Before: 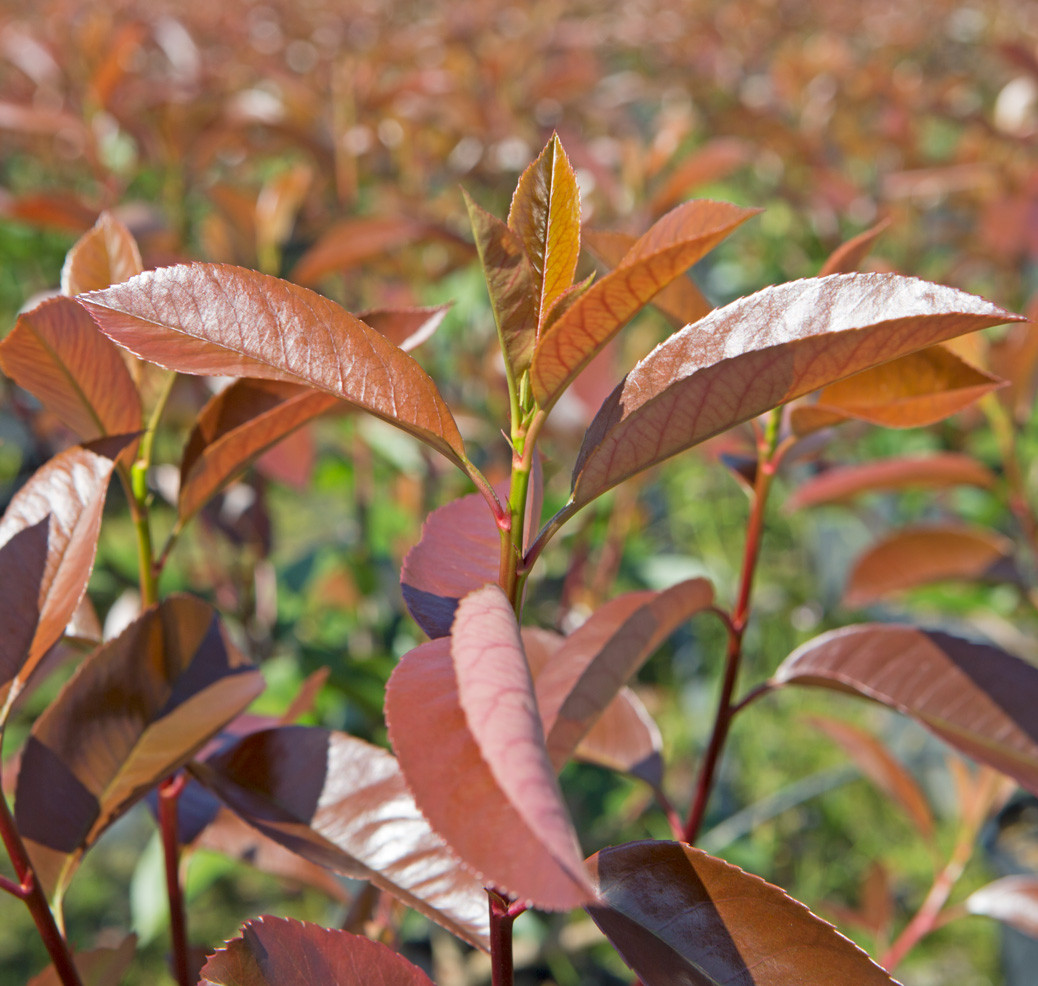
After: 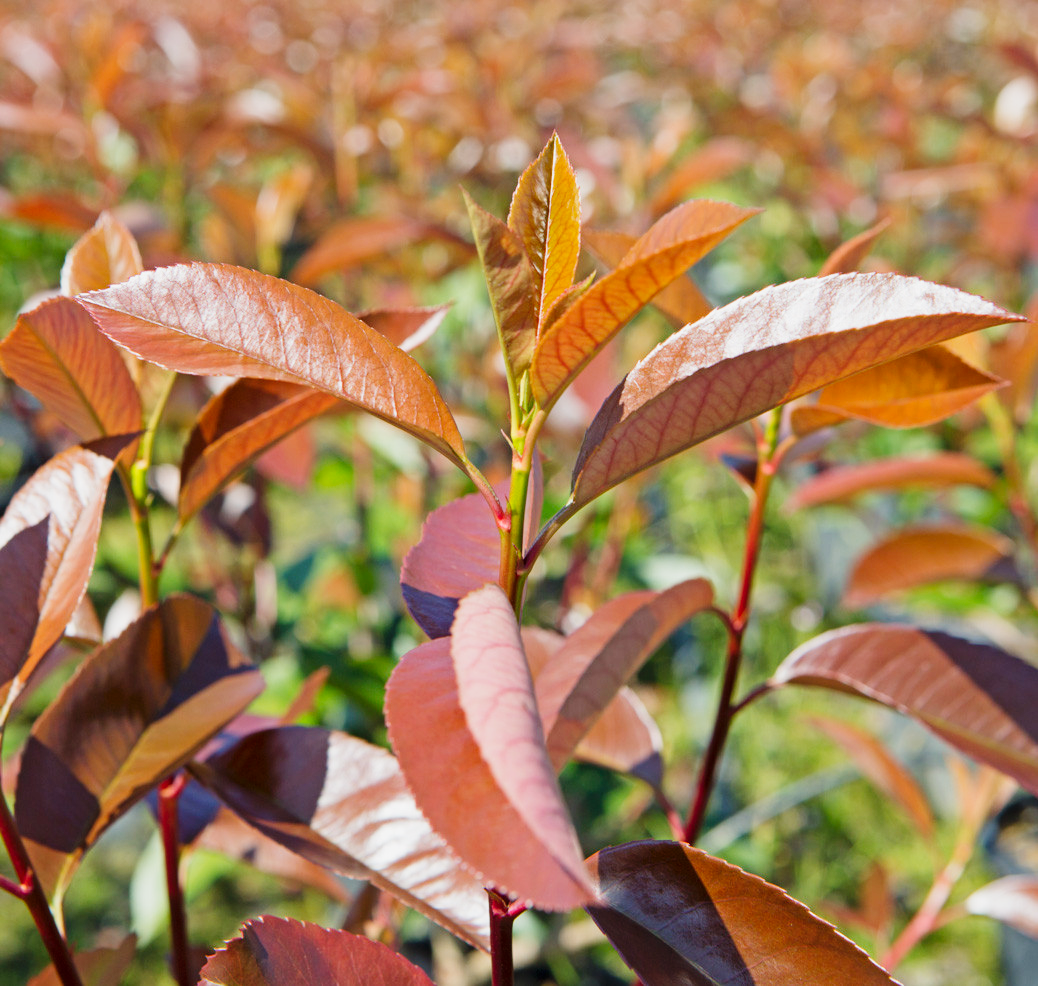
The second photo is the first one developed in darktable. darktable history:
tone curve: curves: ch0 [(0, 0) (0.042, 0.023) (0.157, 0.114) (0.302, 0.308) (0.44, 0.507) (0.607, 0.705) (0.824, 0.882) (1, 0.965)]; ch1 [(0, 0) (0.339, 0.334) (0.445, 0.419) (0.476, 0.454) (0.503, 0.501) (0.517, 0.513) (0.551, 0.567) (0.622, 0.662) (0.706, 0.741) (1, 1)]; ch2 [(0, 0) (0.327, 0.318) (0.417, 0.426) (0.46, 0.453) (0.502, 0.5) (0.514, 0.524) (0.547, 0.572) (0.615, 0.656) (0.717, 0.778) (1, 1)], preserve colors none
